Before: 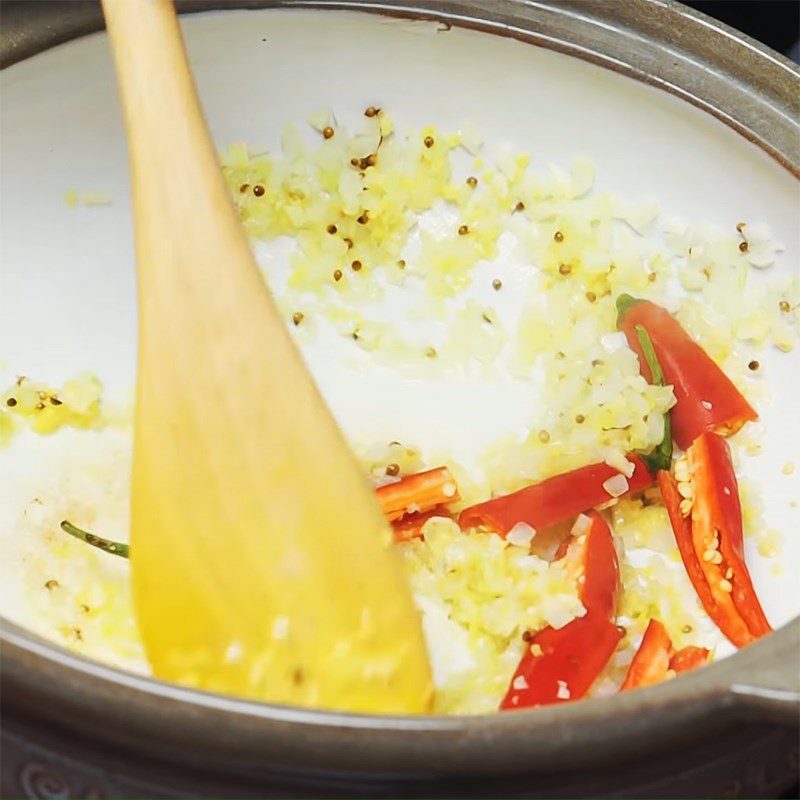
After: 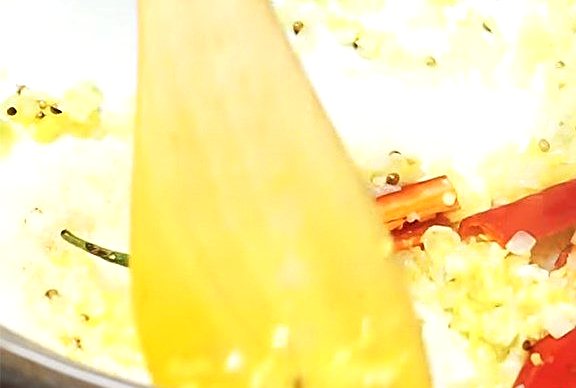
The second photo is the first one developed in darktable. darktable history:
sharpen: on, module defaults
crop: top 36.498%, right 27.964%, bottom 14.995%
tone equalizer: -8 EV -0.417 EV, -7 EV -0.389 EV, -6 EV -0.333 EV, -5 EV -0.222 EV, -3 EV 0.222 EV, -2 EV 0.333 EV, -1 EV 0.389 EV, +0 EV 0.417 EV, edges refinement/feathering 500, mask exposure compensation -1.57 EV, preserve details no
